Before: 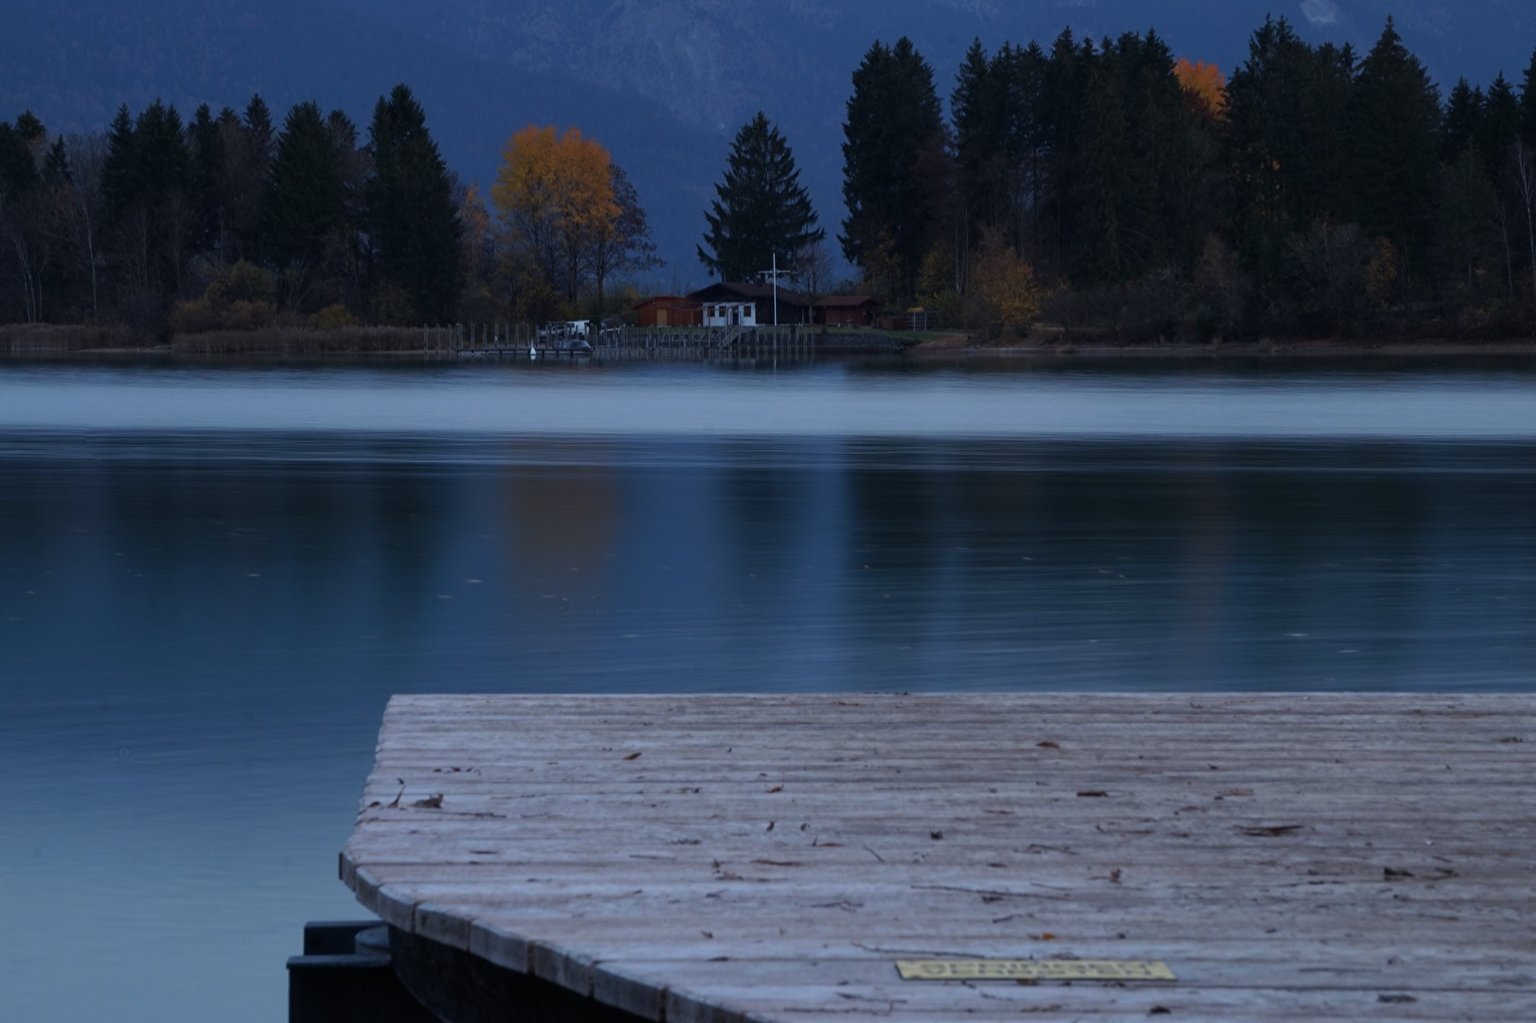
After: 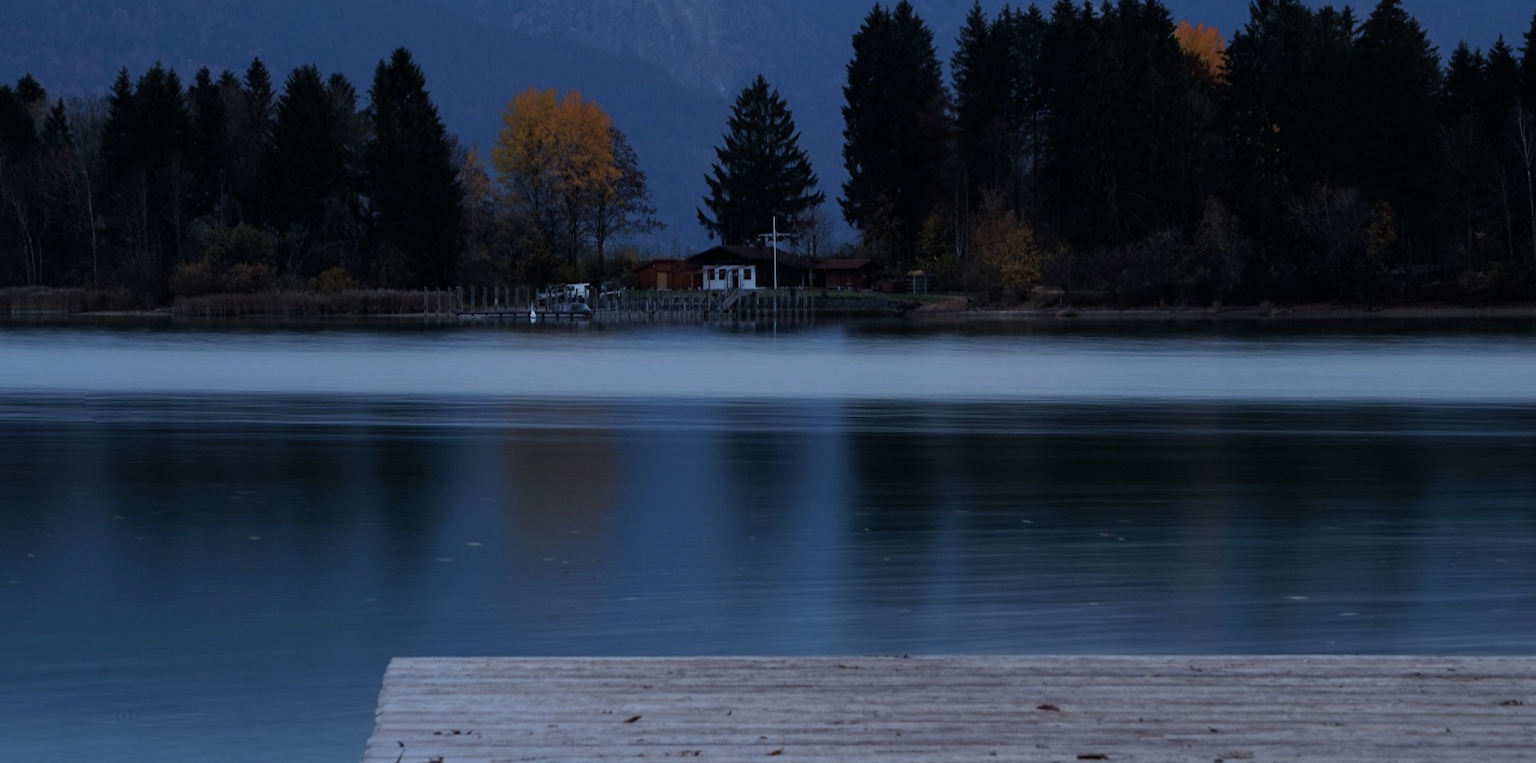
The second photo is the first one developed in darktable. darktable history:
filmic rgb: black relative exposure -7.98 EV, white relative exposure 3.98 EV, hardness 4.16, contrast 0.994, color science v6 (2022)
crop: top 3.686%, bottom 21.63%
